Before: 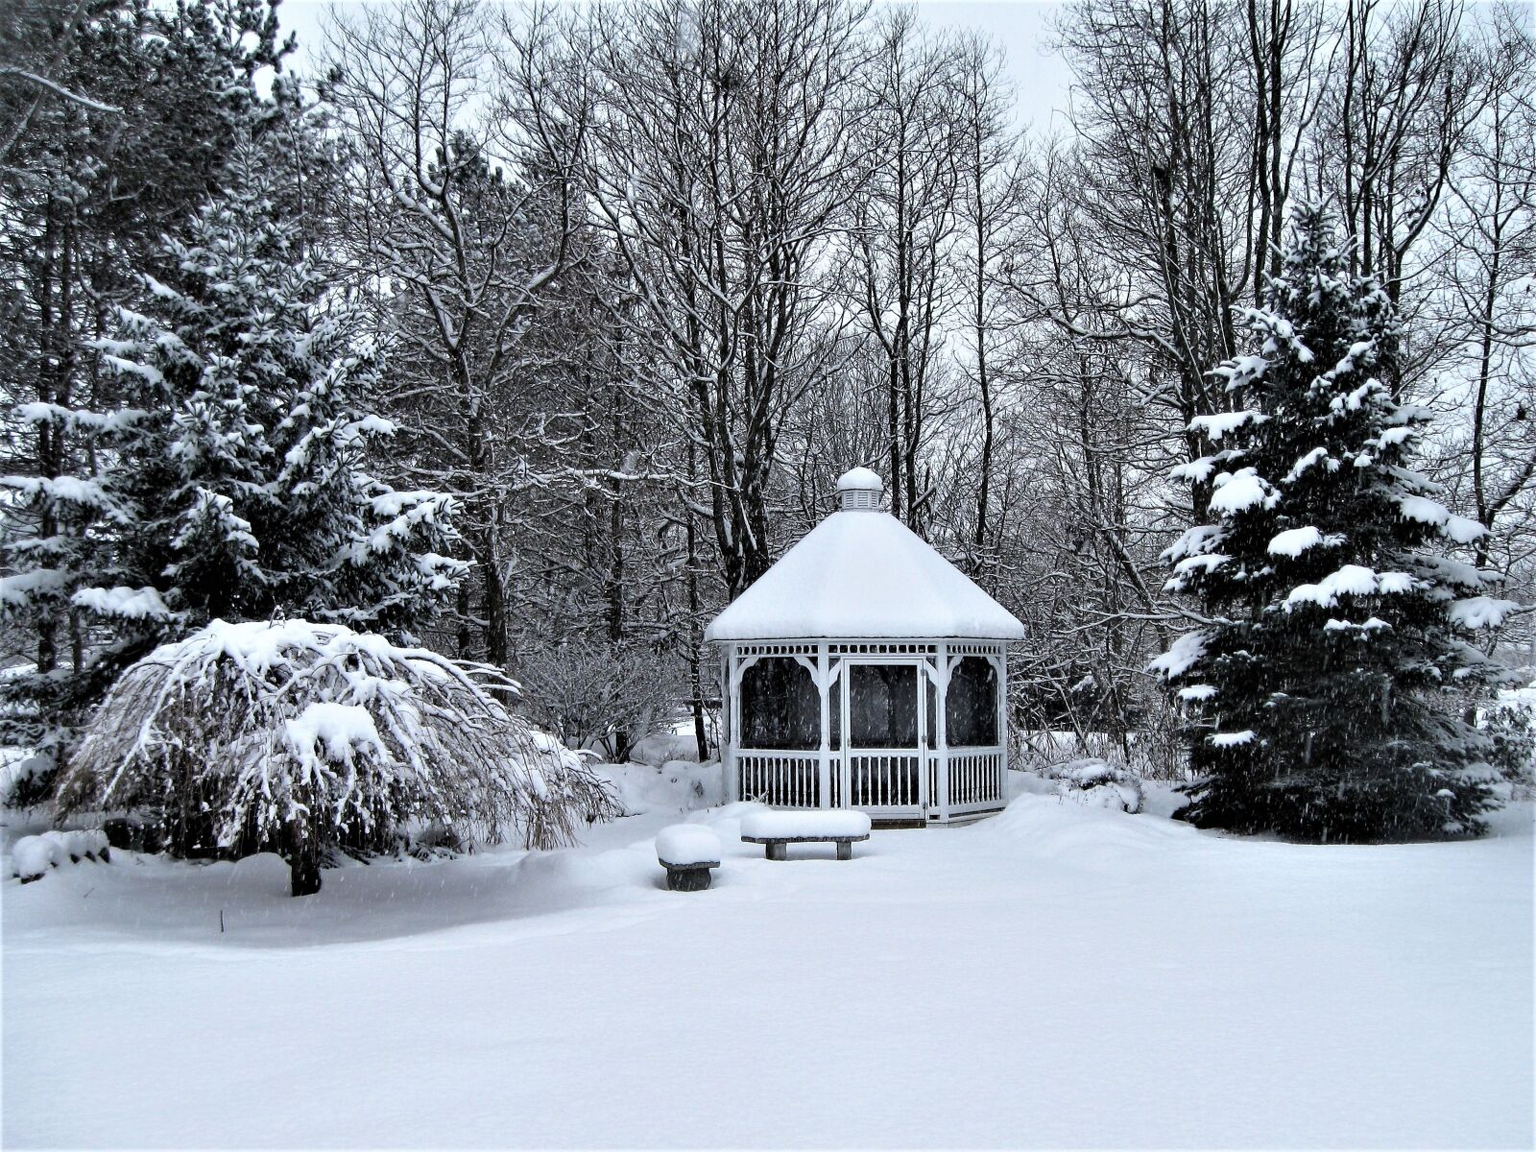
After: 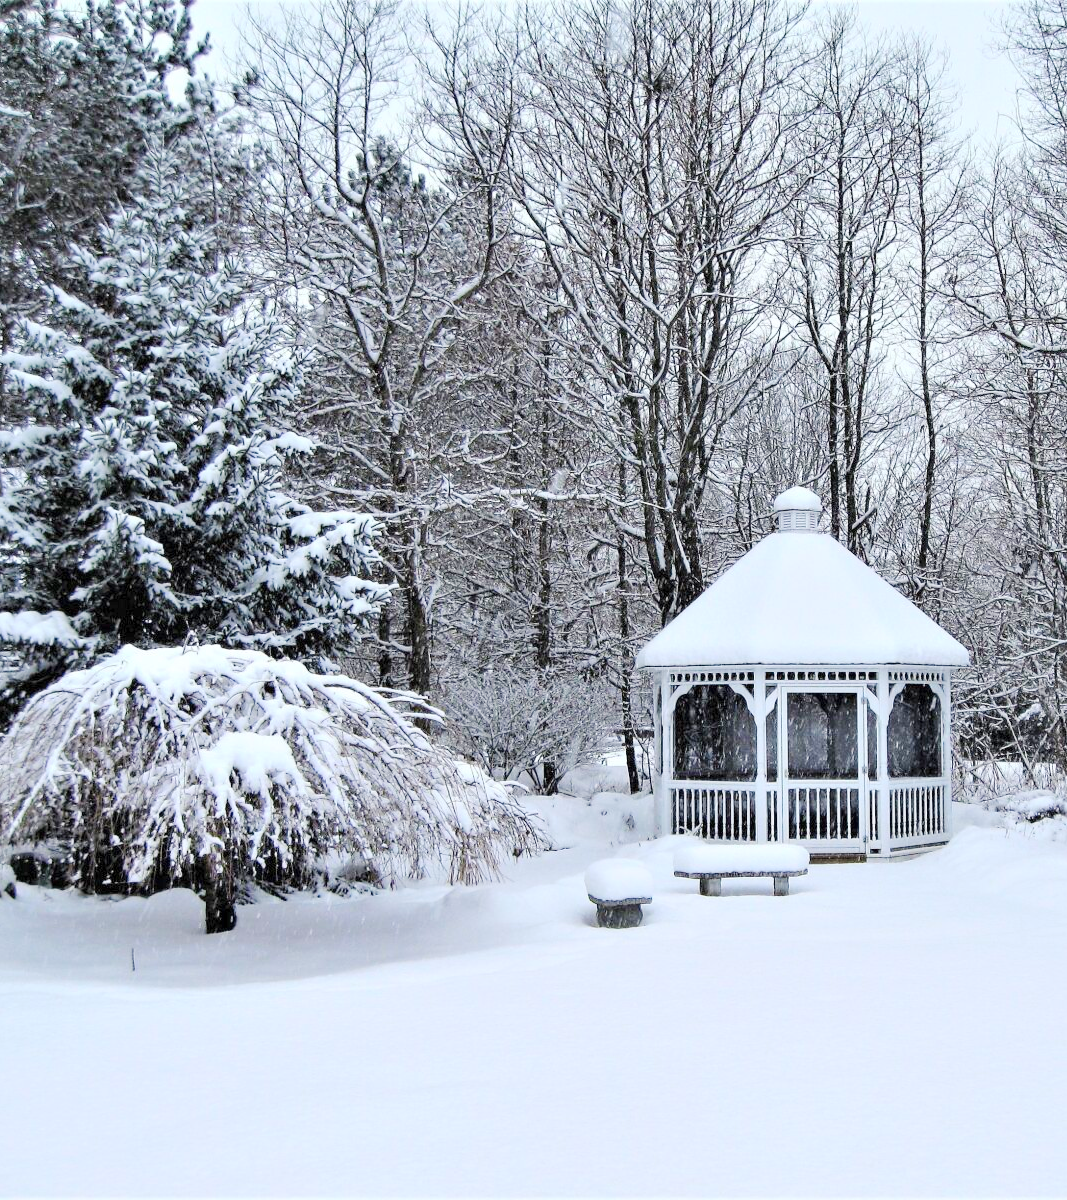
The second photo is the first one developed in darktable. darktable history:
base curve: curves: ch0 [(0, 0) (0.158, 0.273) (0.879, 0.895) (1, 1)], preserve colors none
crop and rotate: left 6.235%, right 27.023%
contrast brightness saturation: contrast 0.068, brightness 0.178, saturation 0.42
